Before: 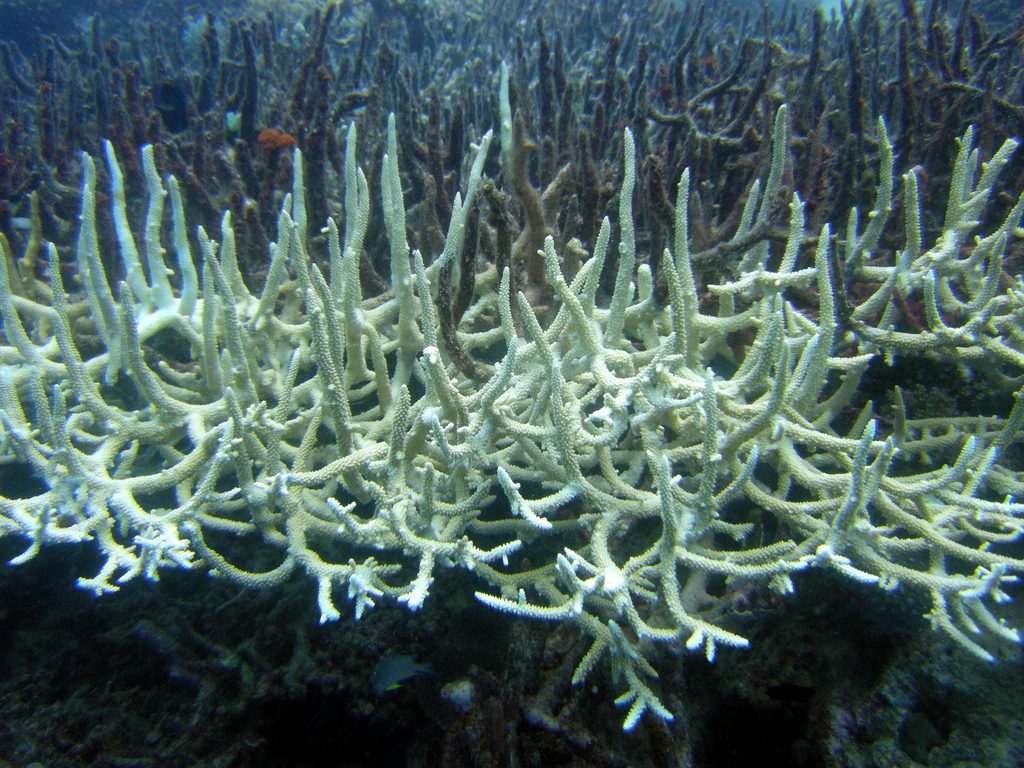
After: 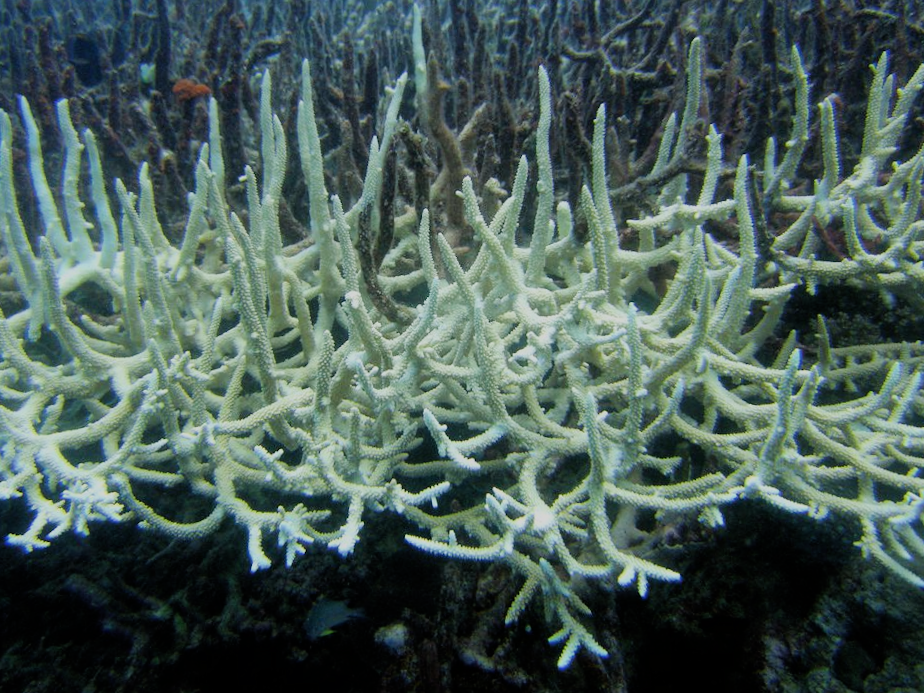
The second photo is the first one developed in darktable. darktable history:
filmic rgb: black relative exposure -7.65 EV, white relative exposure 4.56 EV, hardness 3.61
crop and rotate: angle 1.96°, left 5.673%, top 5.673%
